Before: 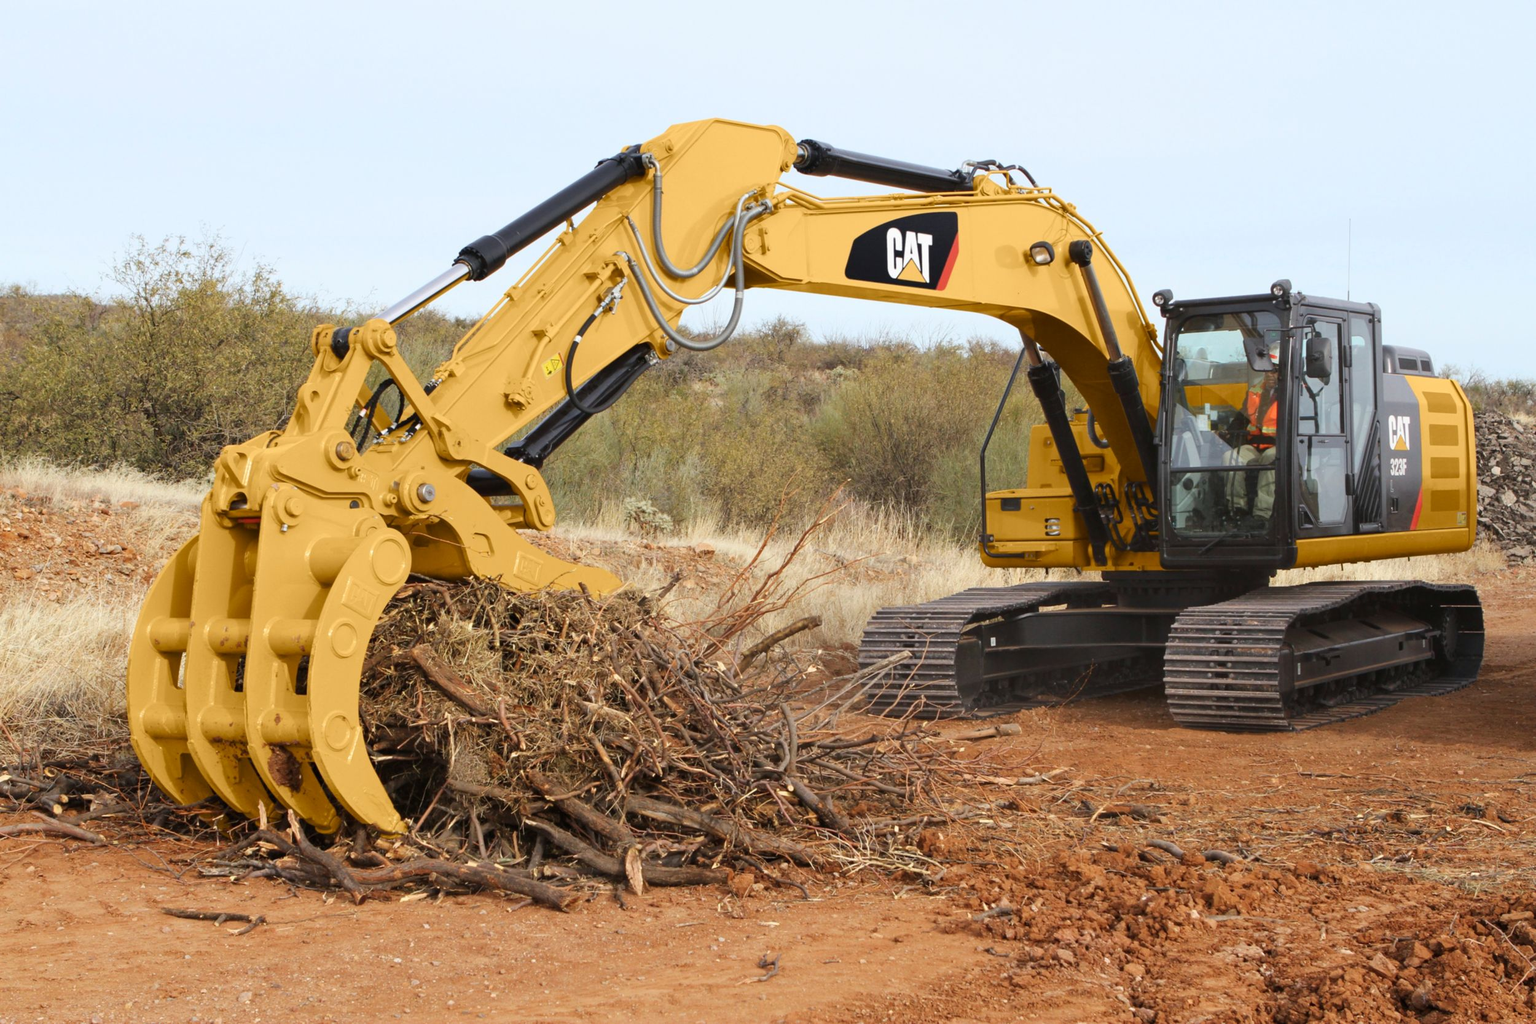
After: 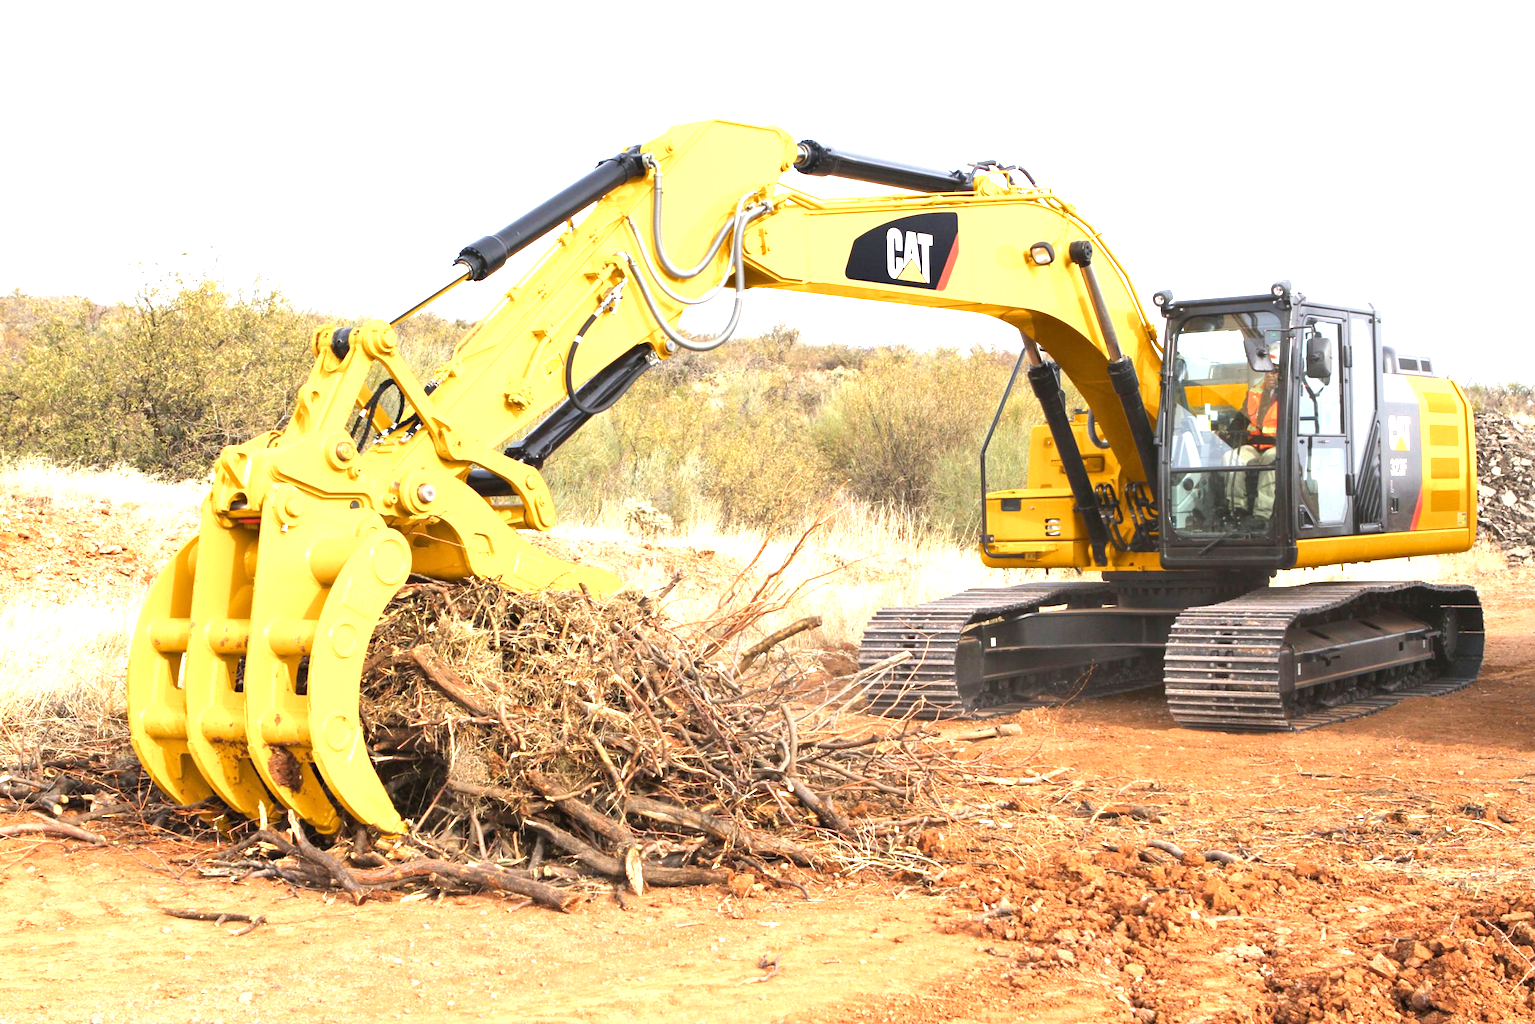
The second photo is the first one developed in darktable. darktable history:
exposure: exposure 1.506 EV, compensate exposure bias true, compensate highlight preservation false
